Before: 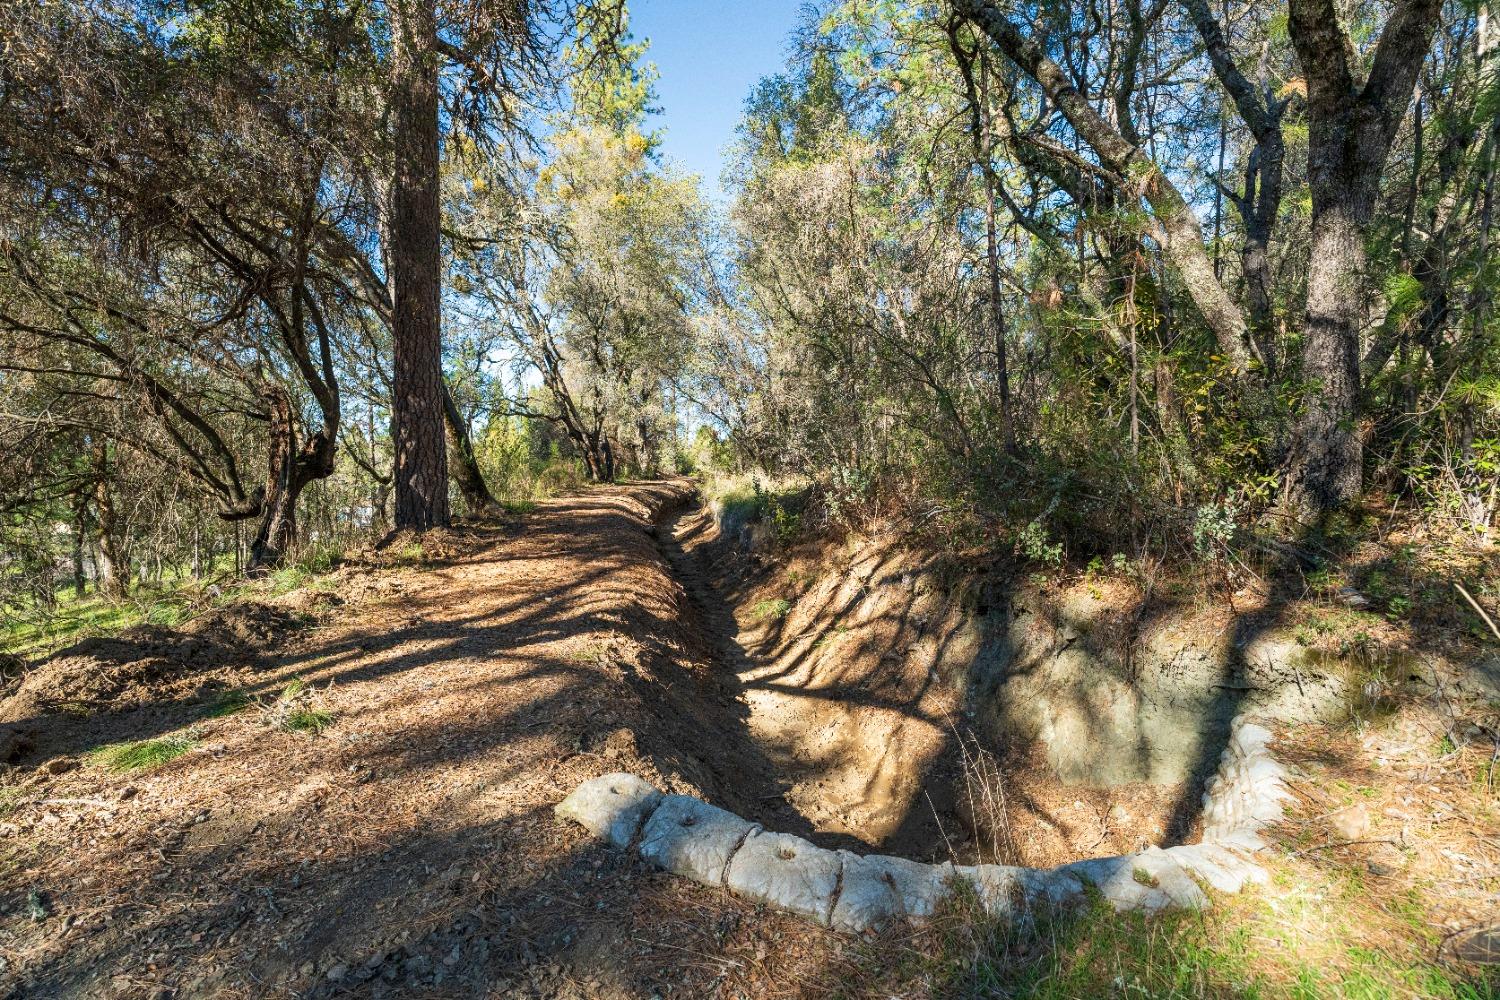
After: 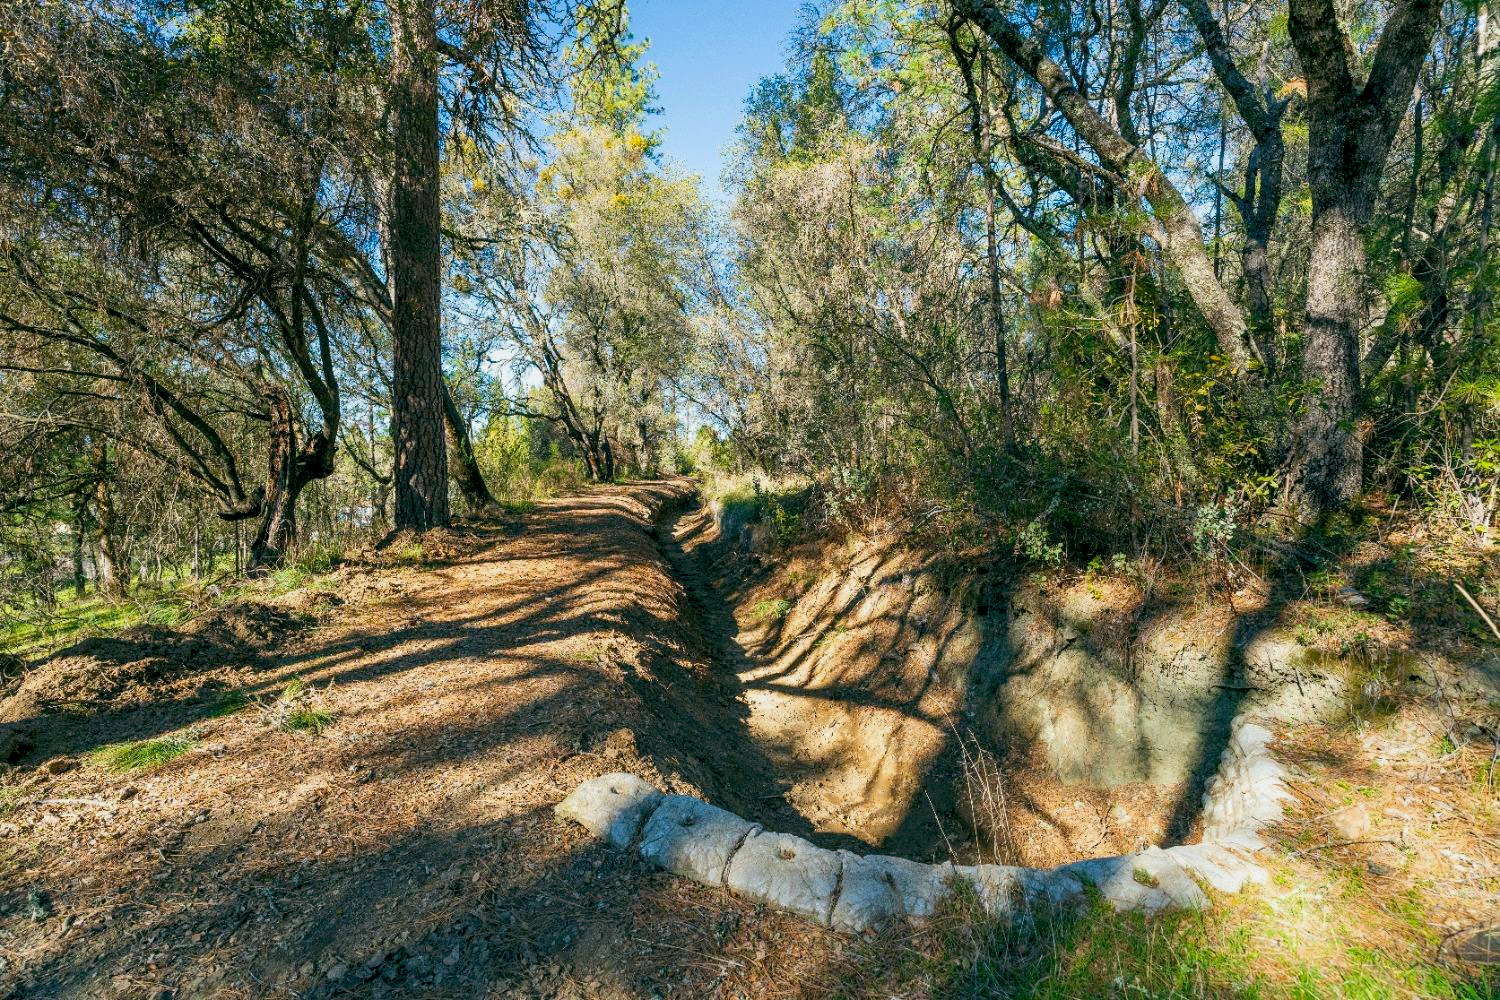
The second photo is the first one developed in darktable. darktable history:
color balance rgb: global offset › luminance -0.348%, global offset › chroma 0.111%, global offset › hue 163.07°, perceptual saturation grading › global saturation 25.56%, global vibrance -17.641%, contrast -5.868%
